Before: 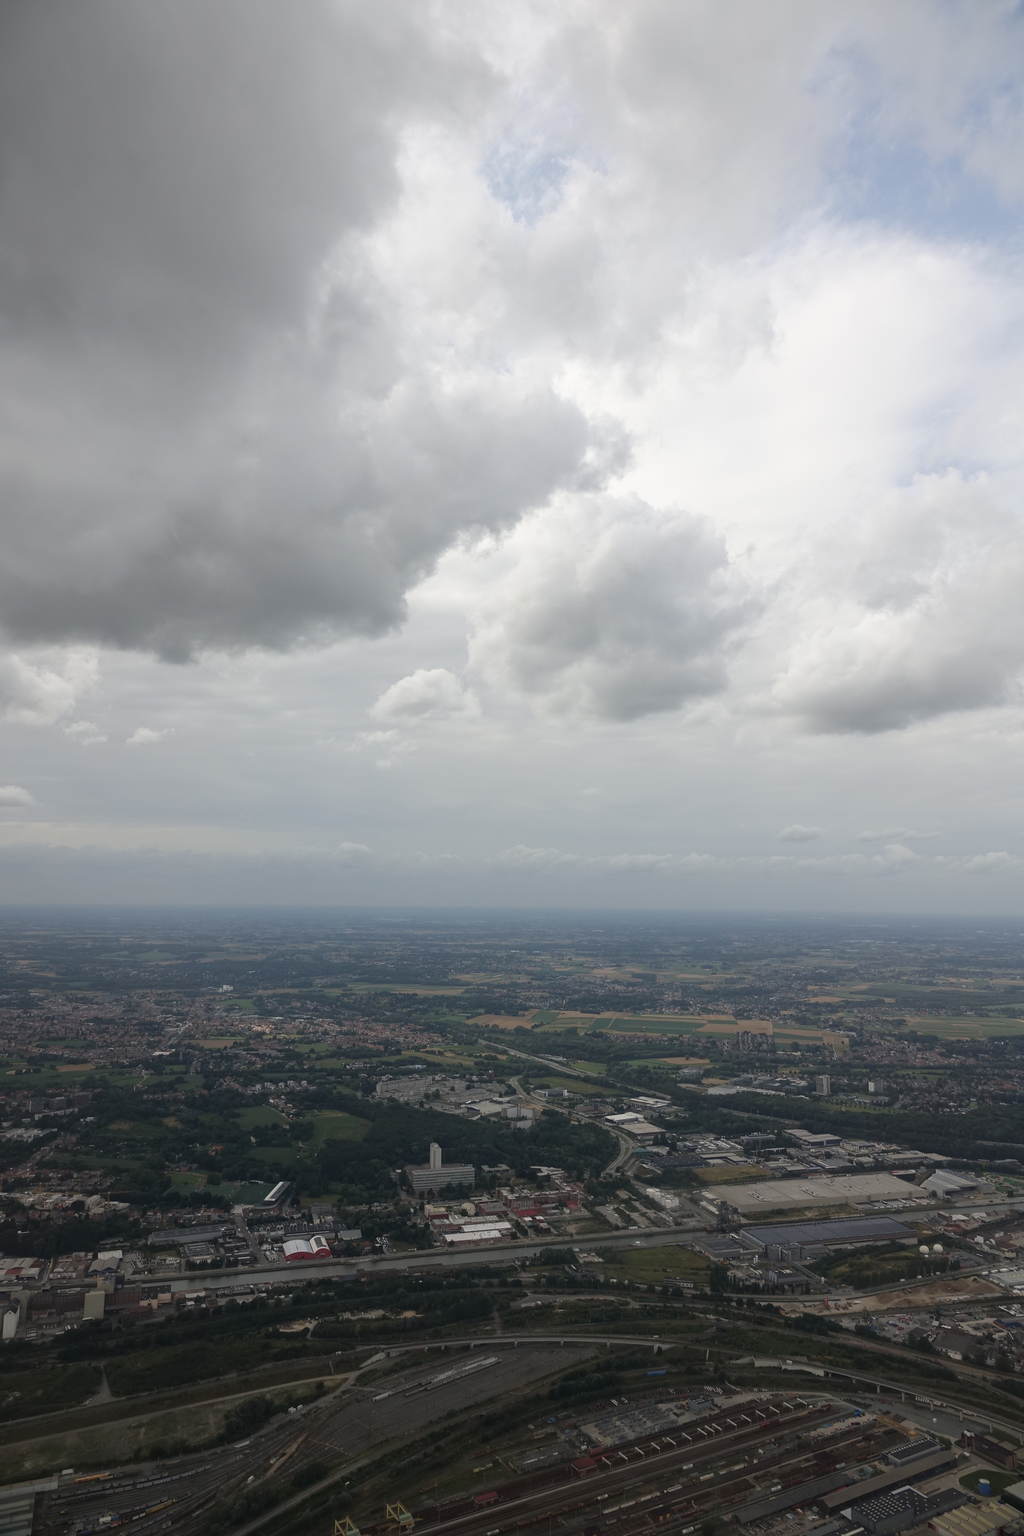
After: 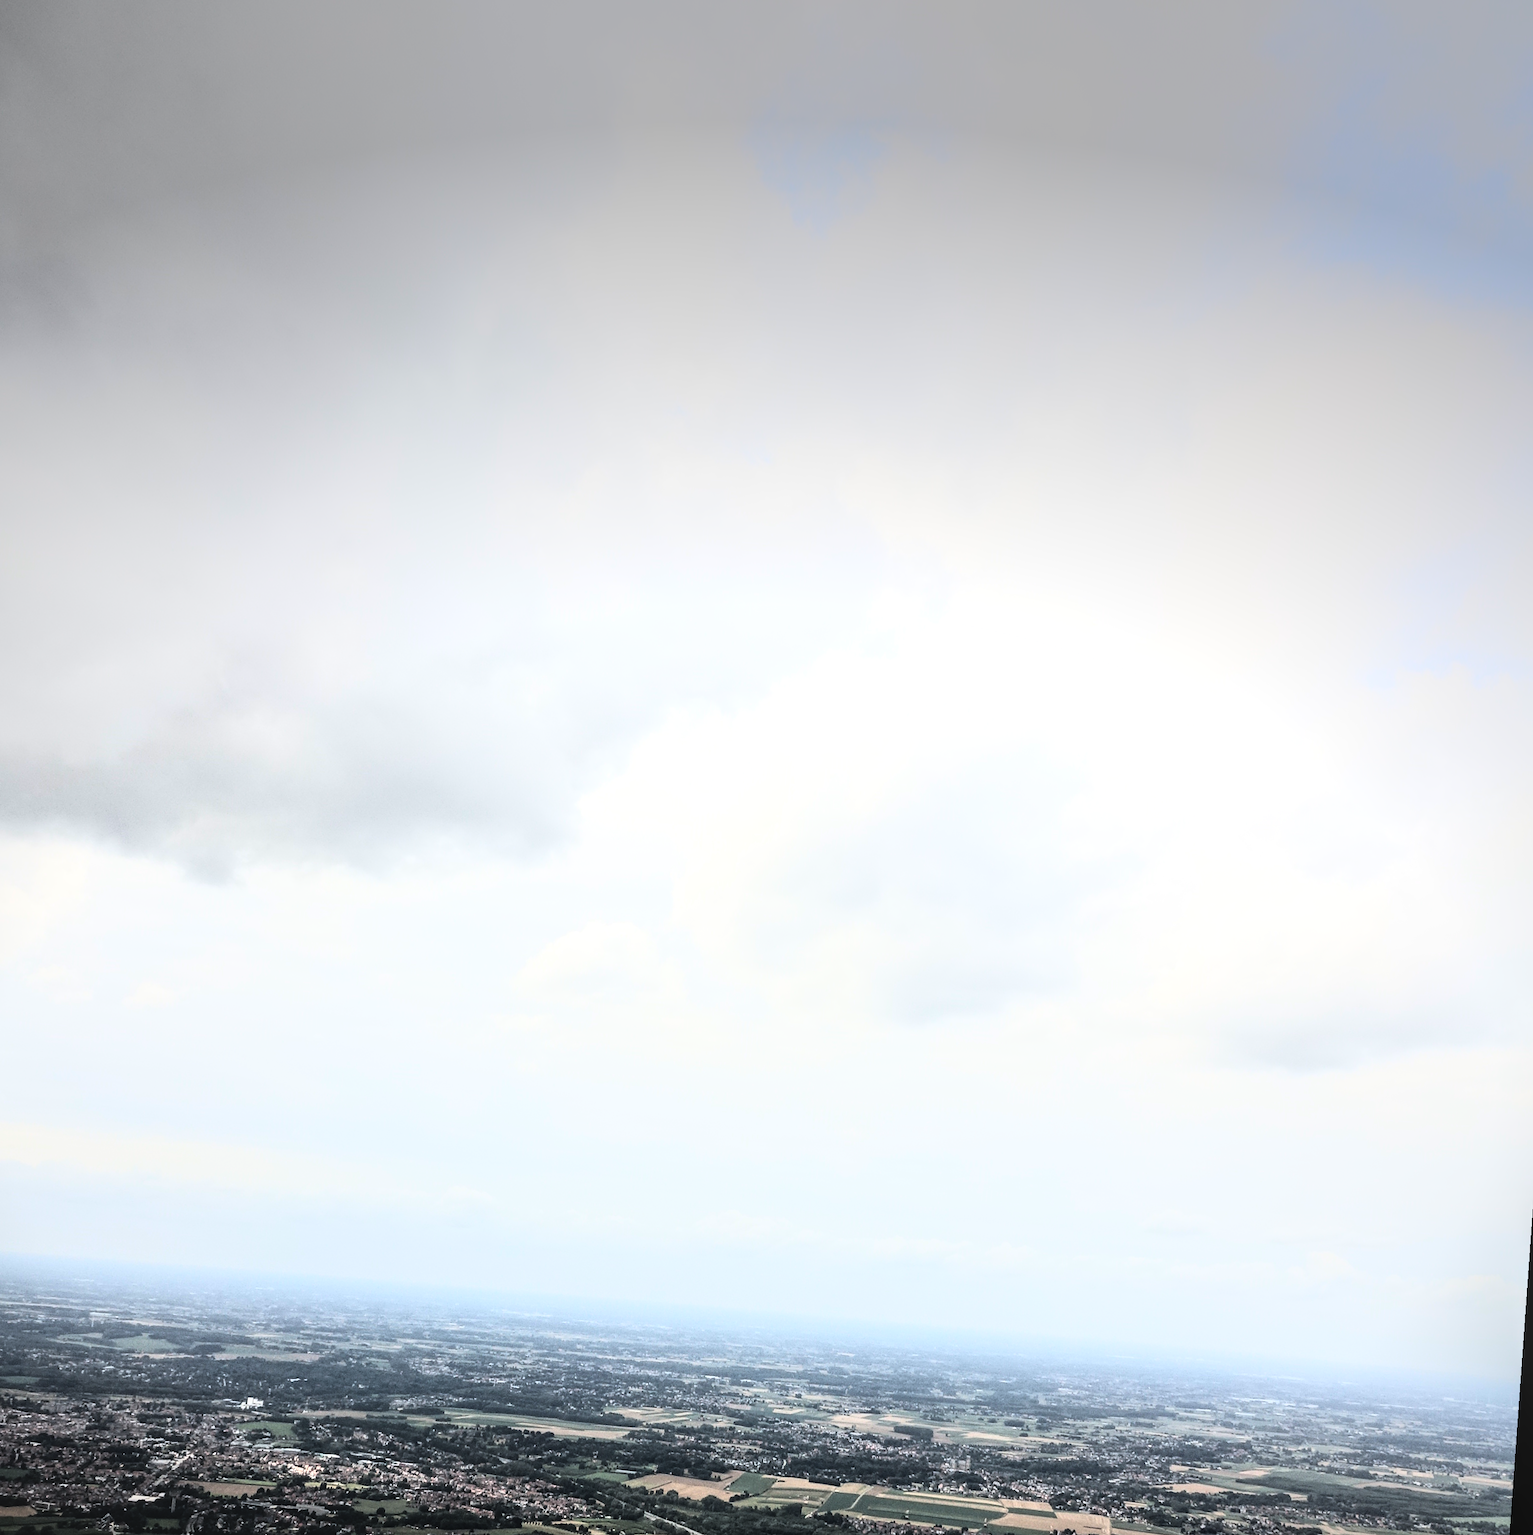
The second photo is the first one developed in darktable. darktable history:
tone equalizer: -8 EV -1.08 EV, -7 EV -1.01 EV, -6 EV -0.867 EV, -5 EV -0.578 EV, -3 EV 0.578 EV, -2 EV 0.867 EV, -1 EV 1.01 EV, +0 EV 1.08 EV, edges refinement/feathering 500, mask exposure compensation -1.57 EV, preserve details no
rotate and perspective: rotation 4.1°, automatic cropping off
local contrast: on, module defaults
crop and rotate: left 9.345%, top 7.22%, right 4.982%, bottom 32.331%
white balance: emerald 1
rgb curve: curves: ch0 [(0, 0) (0.21, 0.15) (0.24, 0.21) (0.5, 0.75) (0.75, 0.96) (0.89, 0.99) (1, 1)]; ch1 [(0, 0.02) (0.21, 0.13) (0.25, 0.2) (0.5, 0.67) (0.75, 0.9) (0.89, 0.97) (1, 1)]; ch2 [(0, 0.02) (0.21, 0.13) (0.25, 0.2) (0.5, 0.67) (0.75, 0.9) (0.89, 0.97) (1, 1)], compensate middle gray true
vignetting: fall-off start 97.52%, fall-off radius 100%, brightness -0.574, saturation 0, center (-0.027, 0.404), width/height ratio 1.368, unbound false
